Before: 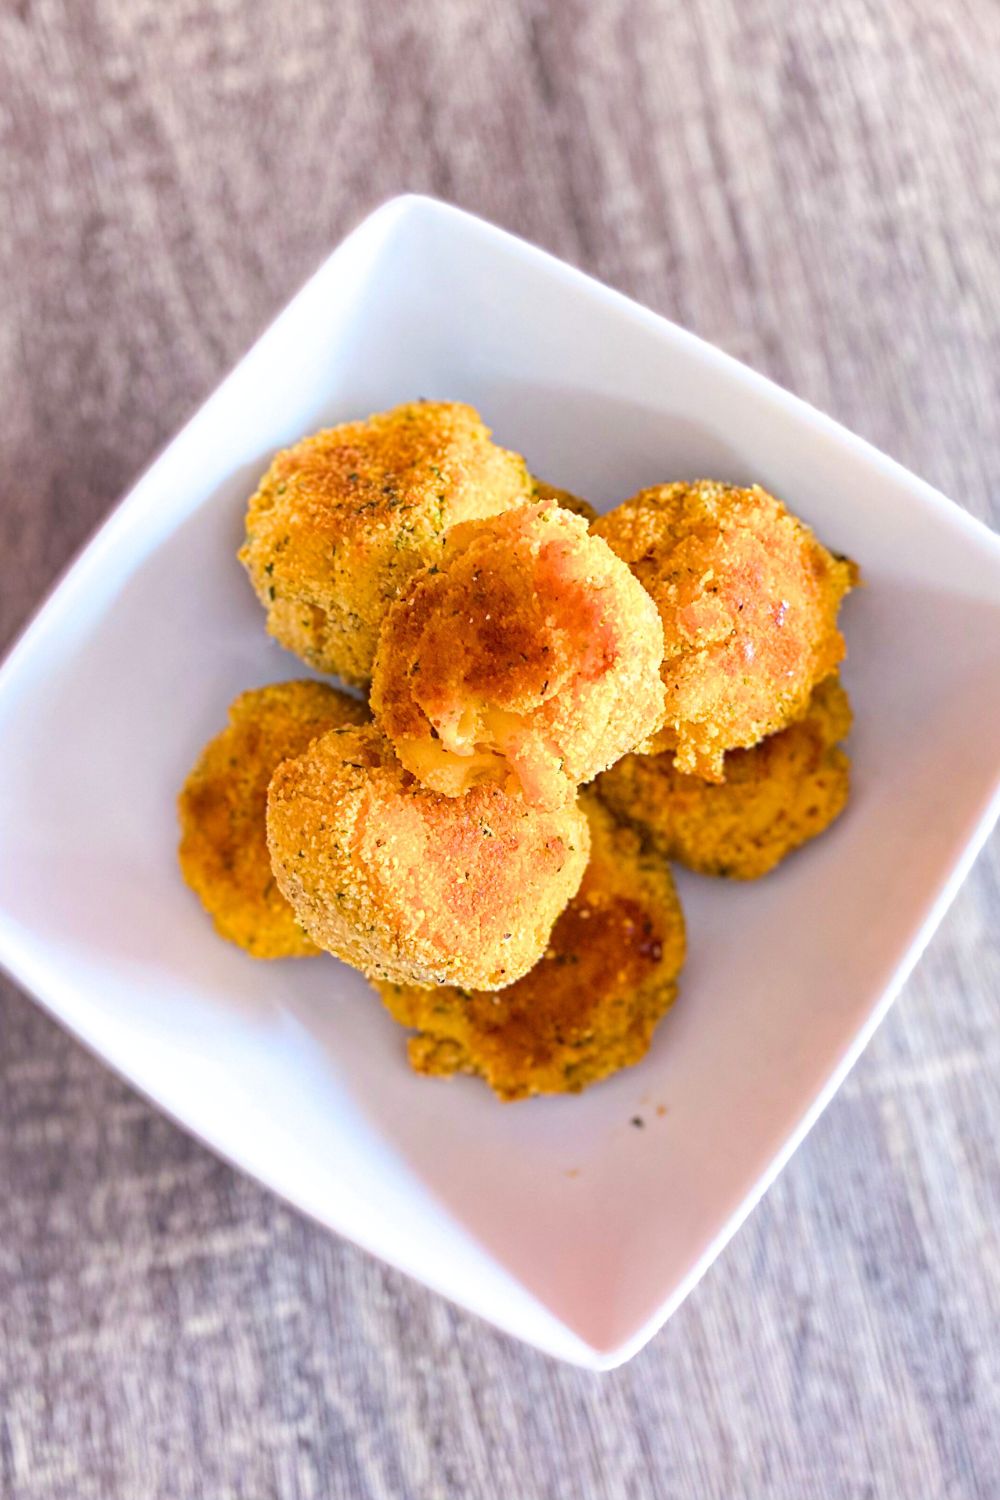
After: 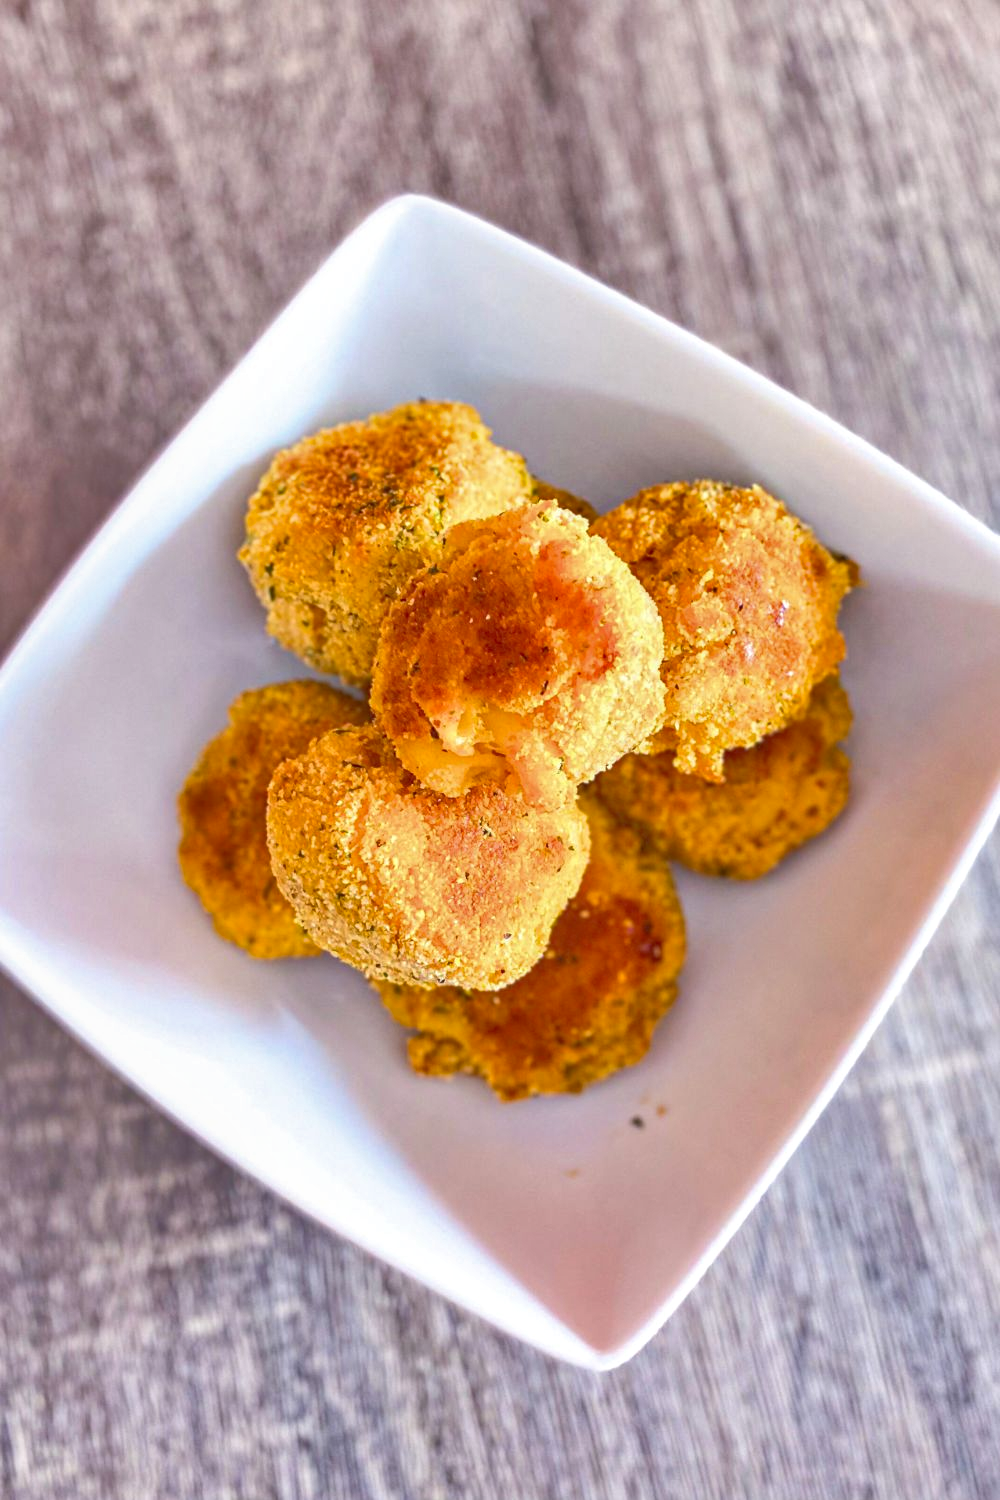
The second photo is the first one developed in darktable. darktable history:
local contrast: detail 109%
tone equalizer: -7 EV 0.161 EV, -6 EV 0.613 EV, -5 EV 1.15 EV, -4 EV 1.36 EV, -3 EV 1.15 EV, -2 EV 0.6 EV, -1 EV 0.148 EV
shadows and highlights: low approximation 0.01, soften with gaussian
